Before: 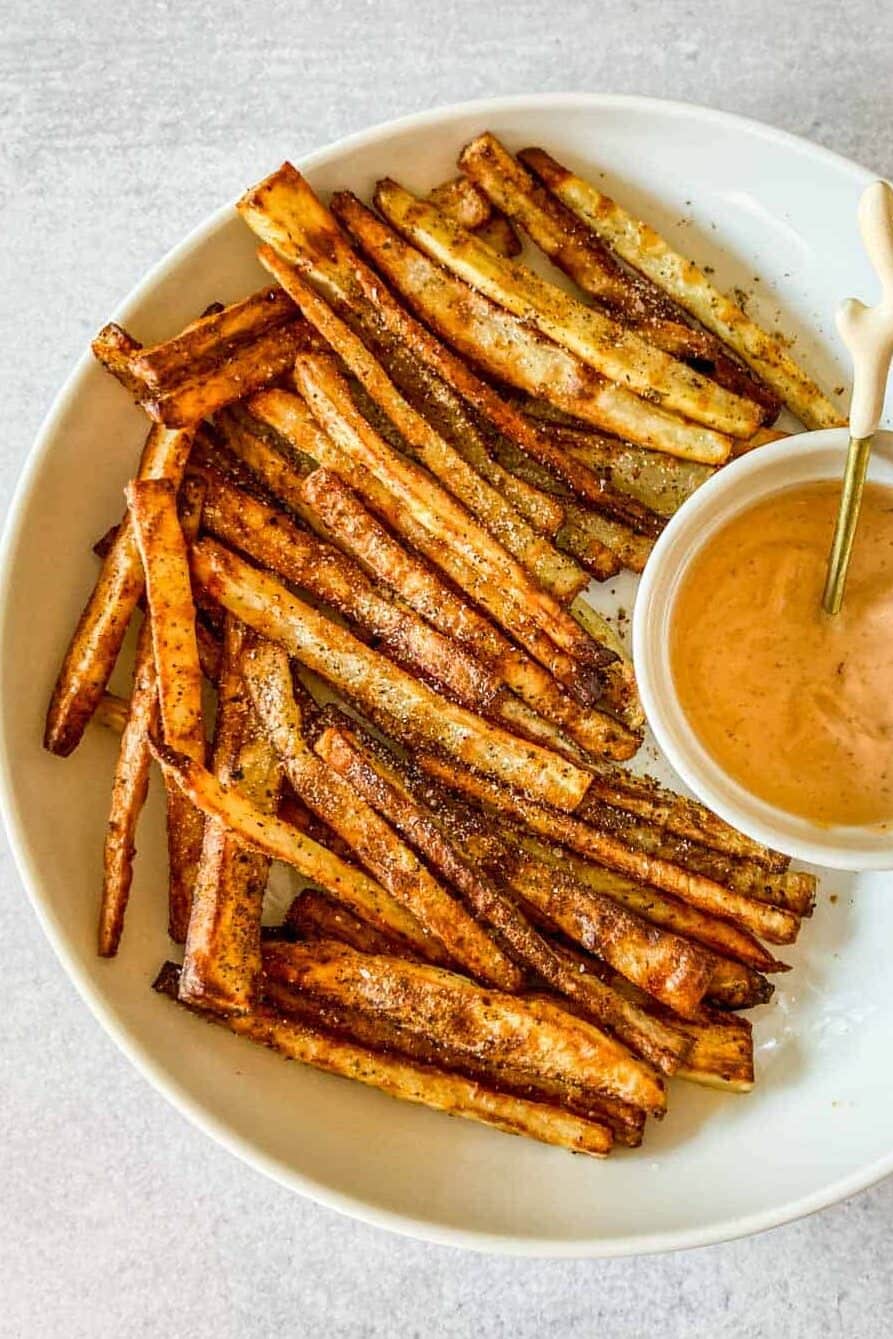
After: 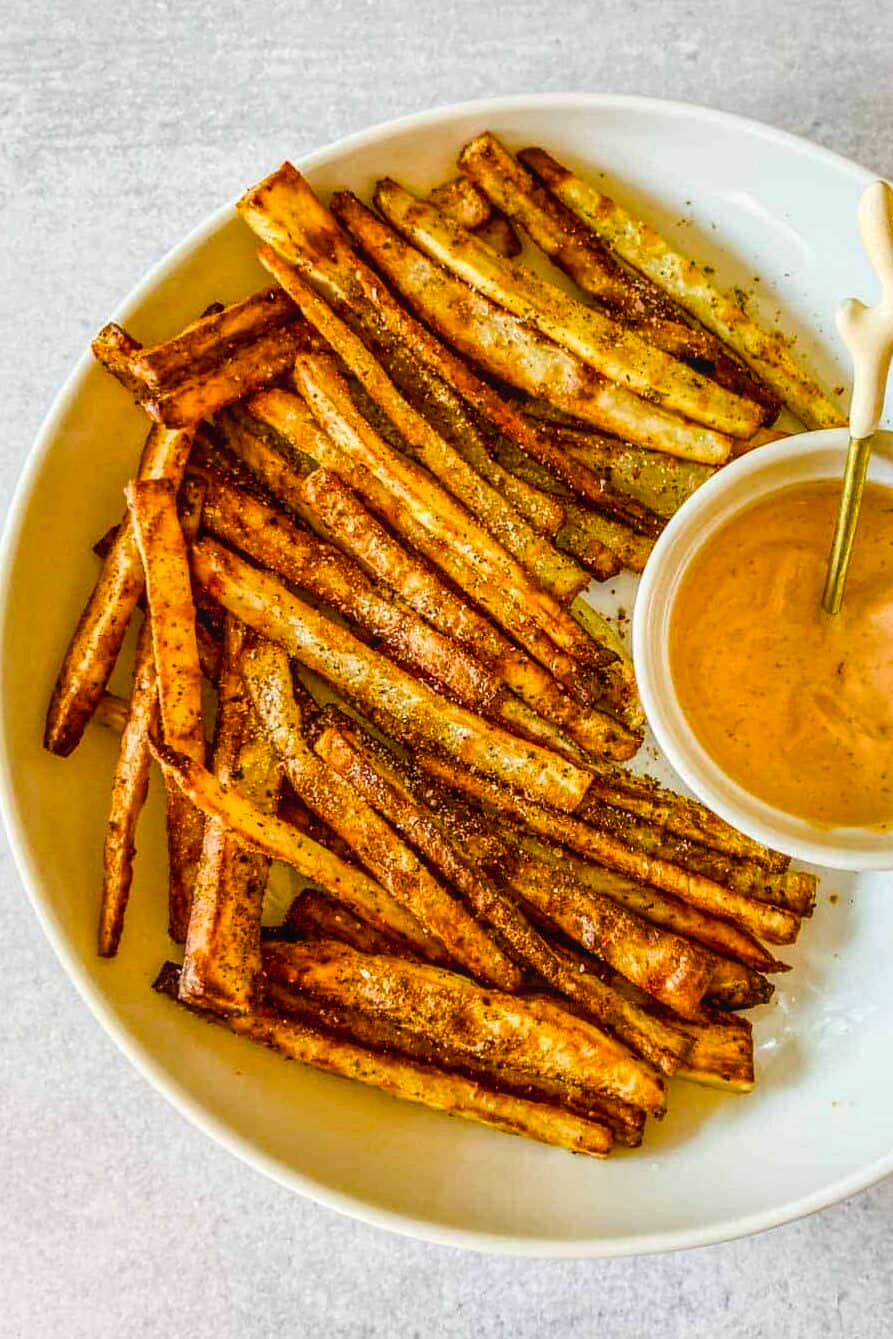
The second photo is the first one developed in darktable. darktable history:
color balance rgb: linear chroma grading › global chroma 18.9%, perceptual saturation grading › global saturation 20%, perceptual saturation grading › highlights -25%, perceptual saturation grading › shadows 50%, global vibrance 18.93%
local contrast: detail 110%
